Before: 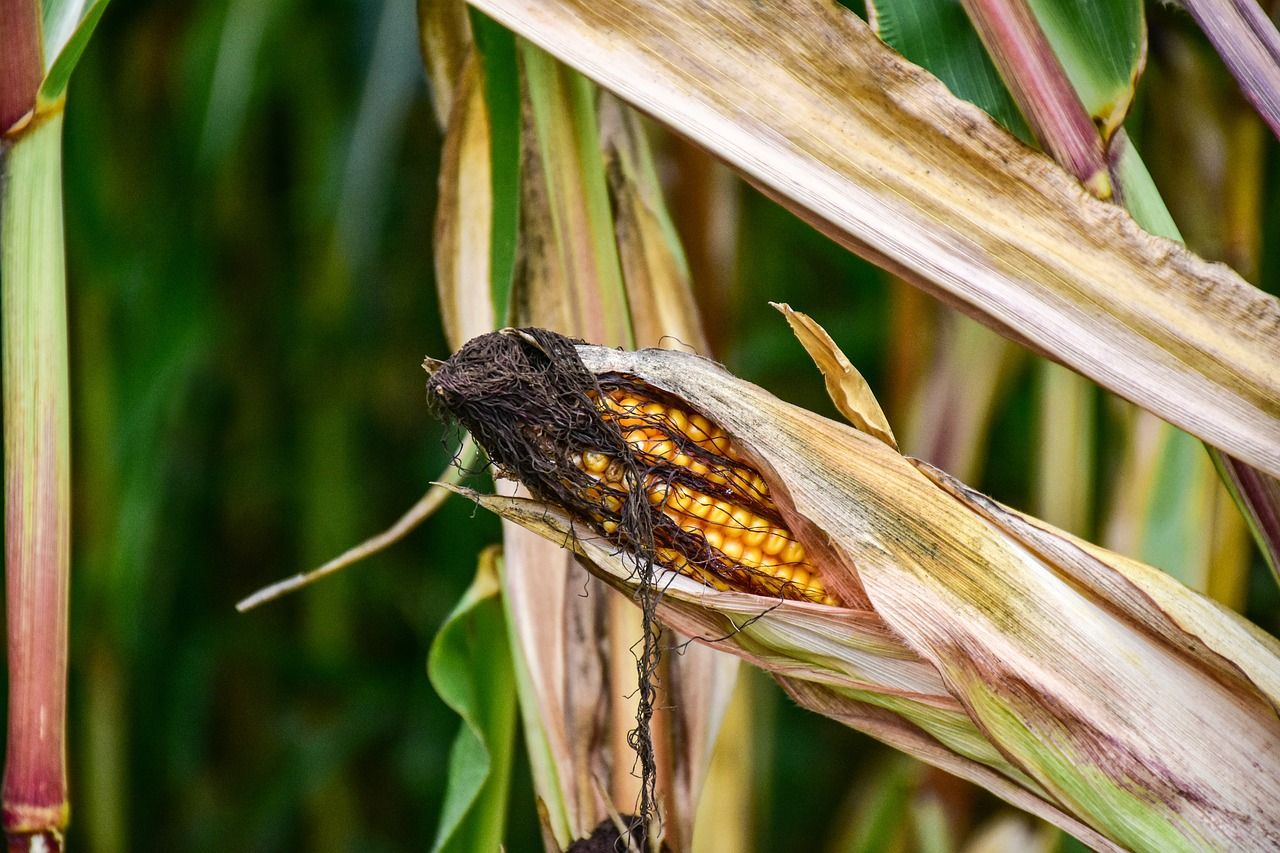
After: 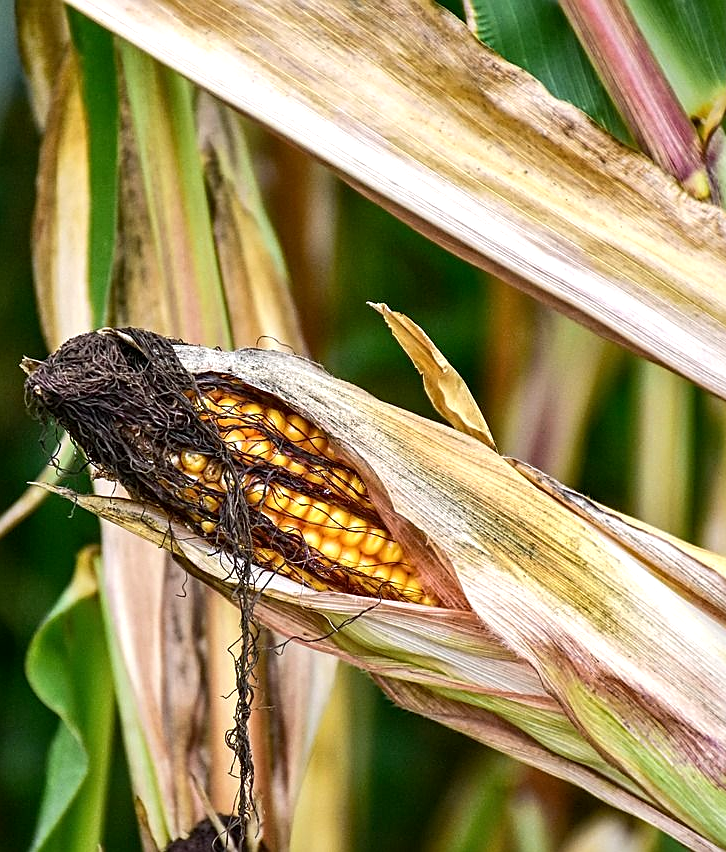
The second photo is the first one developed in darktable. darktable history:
crop: left 31.422%, top 0.004%, right 11.854%
sharpen: on, module defaults
contrast brightness saturation: saturation -0.027
exposure: black level correction 0.001, exposure 0.297 EV, compensate highlight preservation false
